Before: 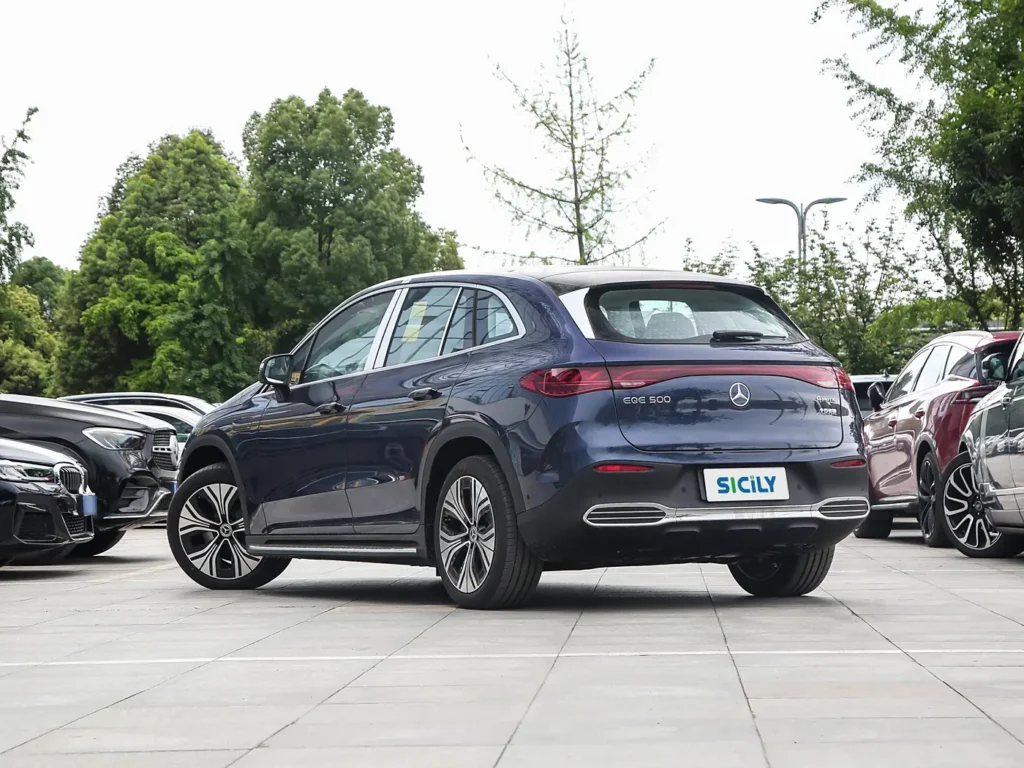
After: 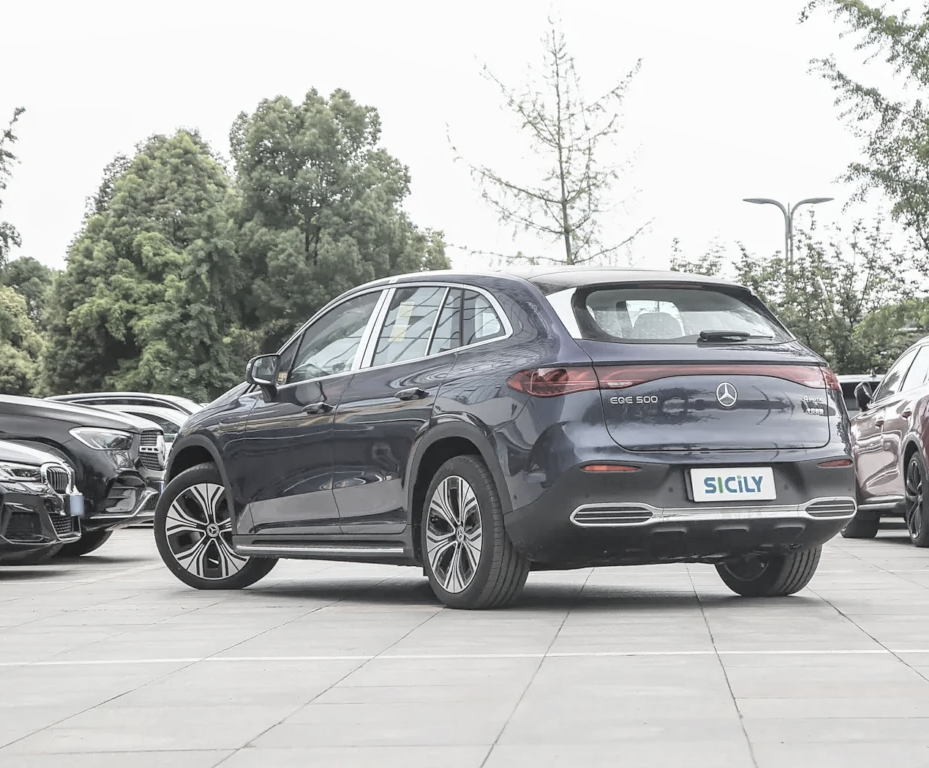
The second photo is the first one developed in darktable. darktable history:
local contrast: detail 109%
contrast brightness saturation: brightness 0.19, saturation -0.497
crop and rotate: left 1.275%, right 7.915%
color zones: curves: ch0 [(0.018, 0.548) (0.197, 0.654) (0.425, 0.447) (0.605, 0.658) (0.732, 0.579)]; ch1 [(0.105, 0.531) (0.224, 0.531) (0.386, 0.39) (0.618, 0.456) (0.732, 0.456) (0.956, 0.421)]; ch2 [(0.039, 0.583) (0.215, 0.465) (0.399, 0.544) (0.465, 0.548) (0.614, 0.447) (0.724, 0.43) (0.882, 0.623) (0.956, 0.632)]
